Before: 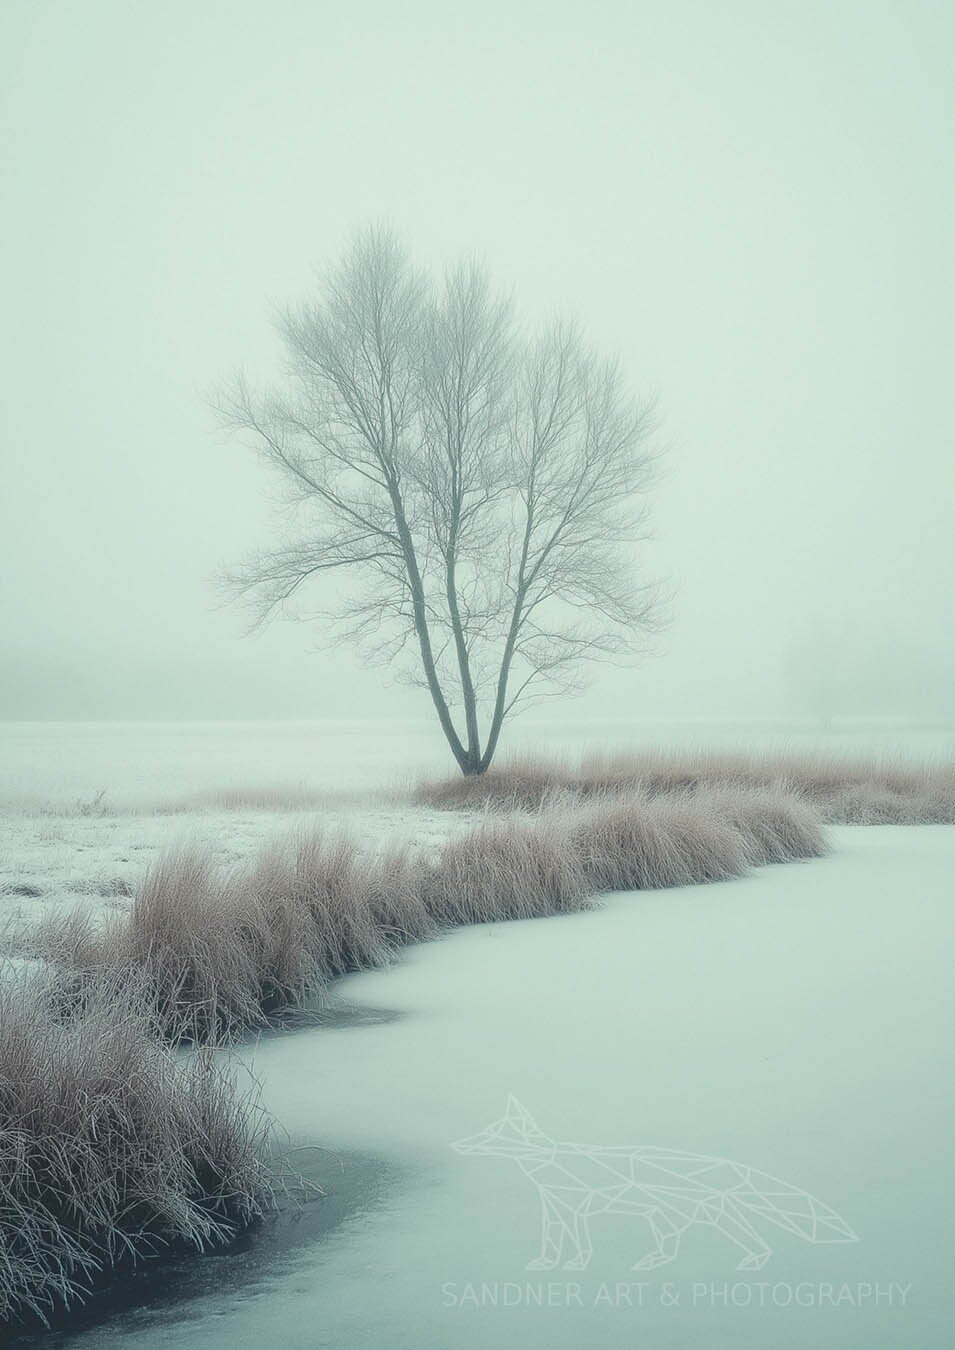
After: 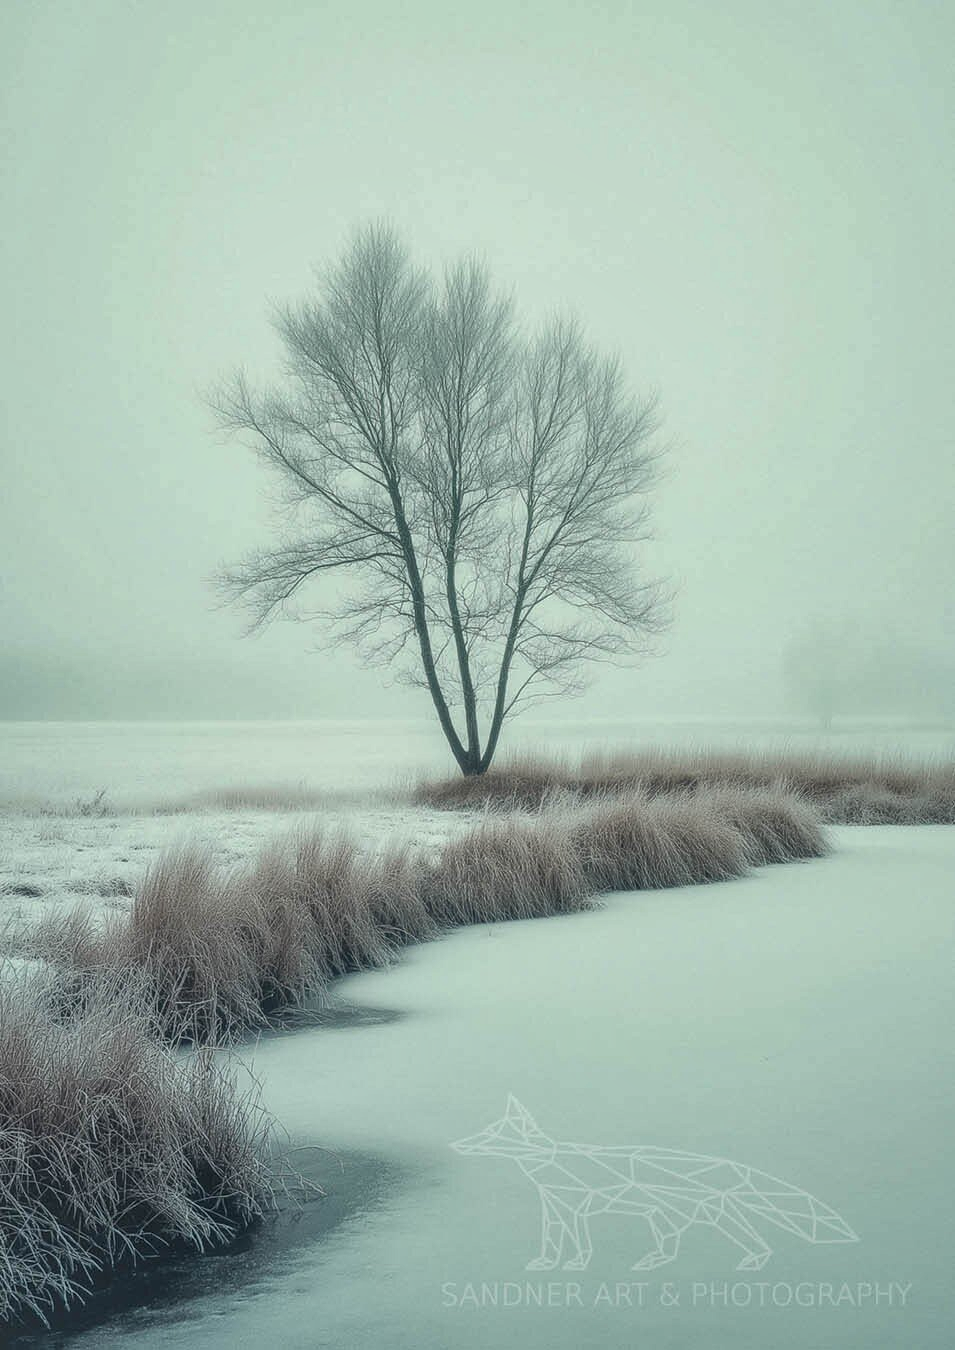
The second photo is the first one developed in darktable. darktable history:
local contrast: detail 130%
shadows and highlights: low approximation 0.01, soften with gaussian
